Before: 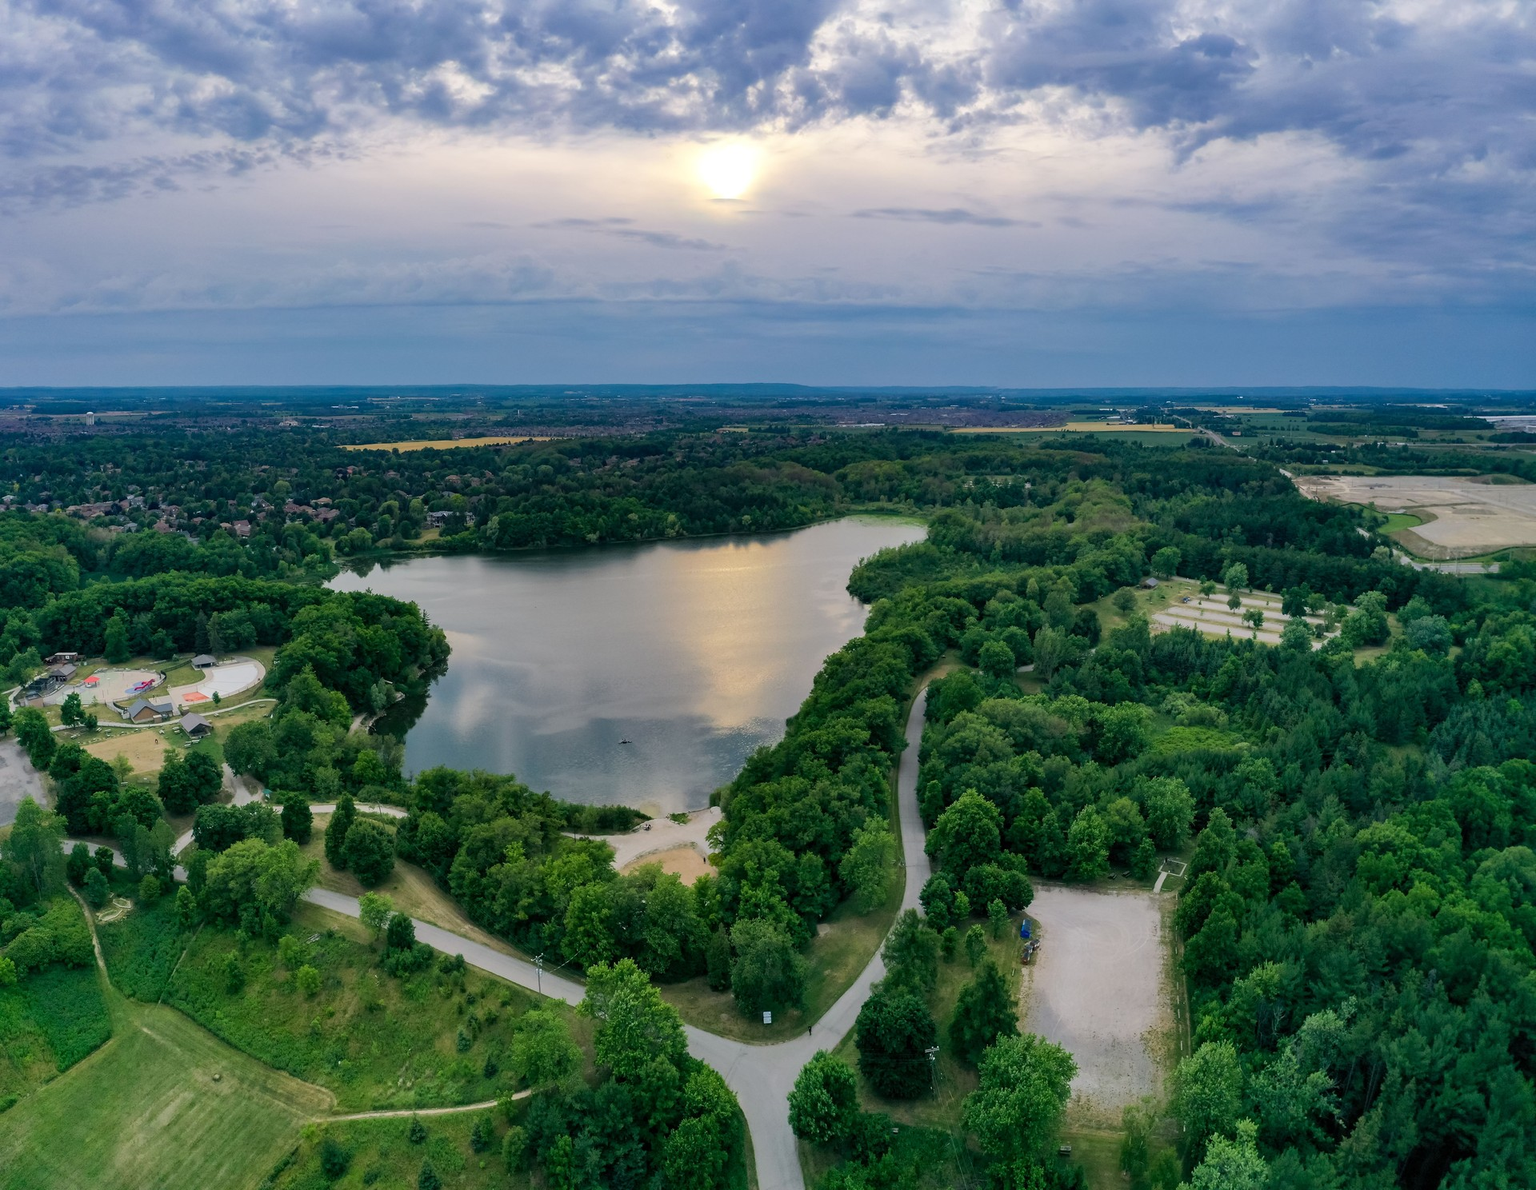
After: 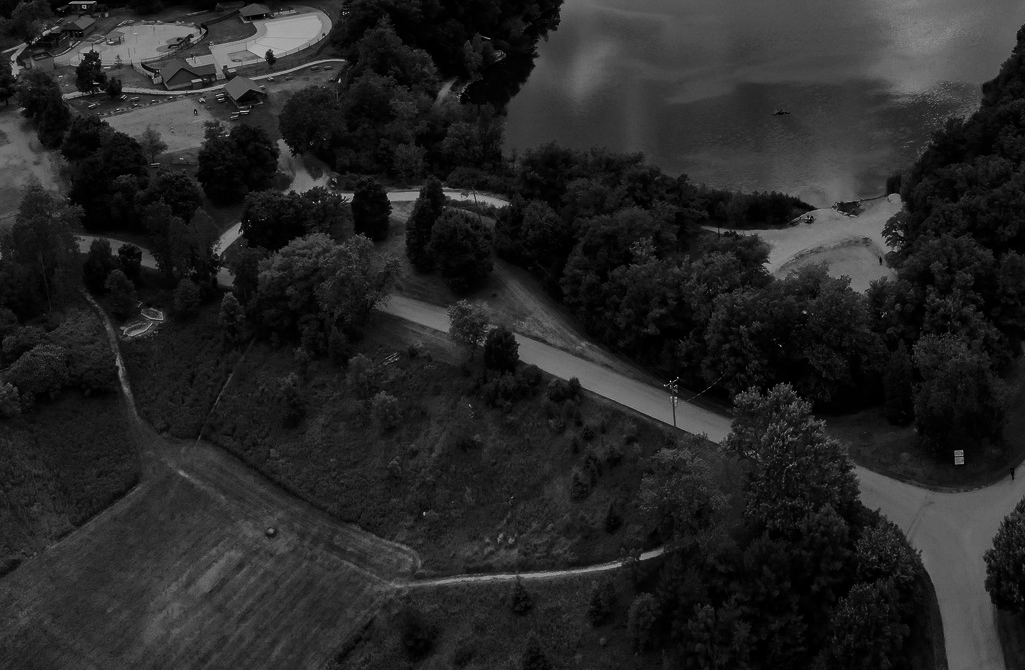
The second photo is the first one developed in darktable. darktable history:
contrast brightness saturation: contrast -0.03, brightness -0.59, saturation -1
crop and rotate: top 54.778%, right 46.61%, bottom 0.159%
shadows and highlights: shadows 20.91, highlights -35.45, soften with gaussian
